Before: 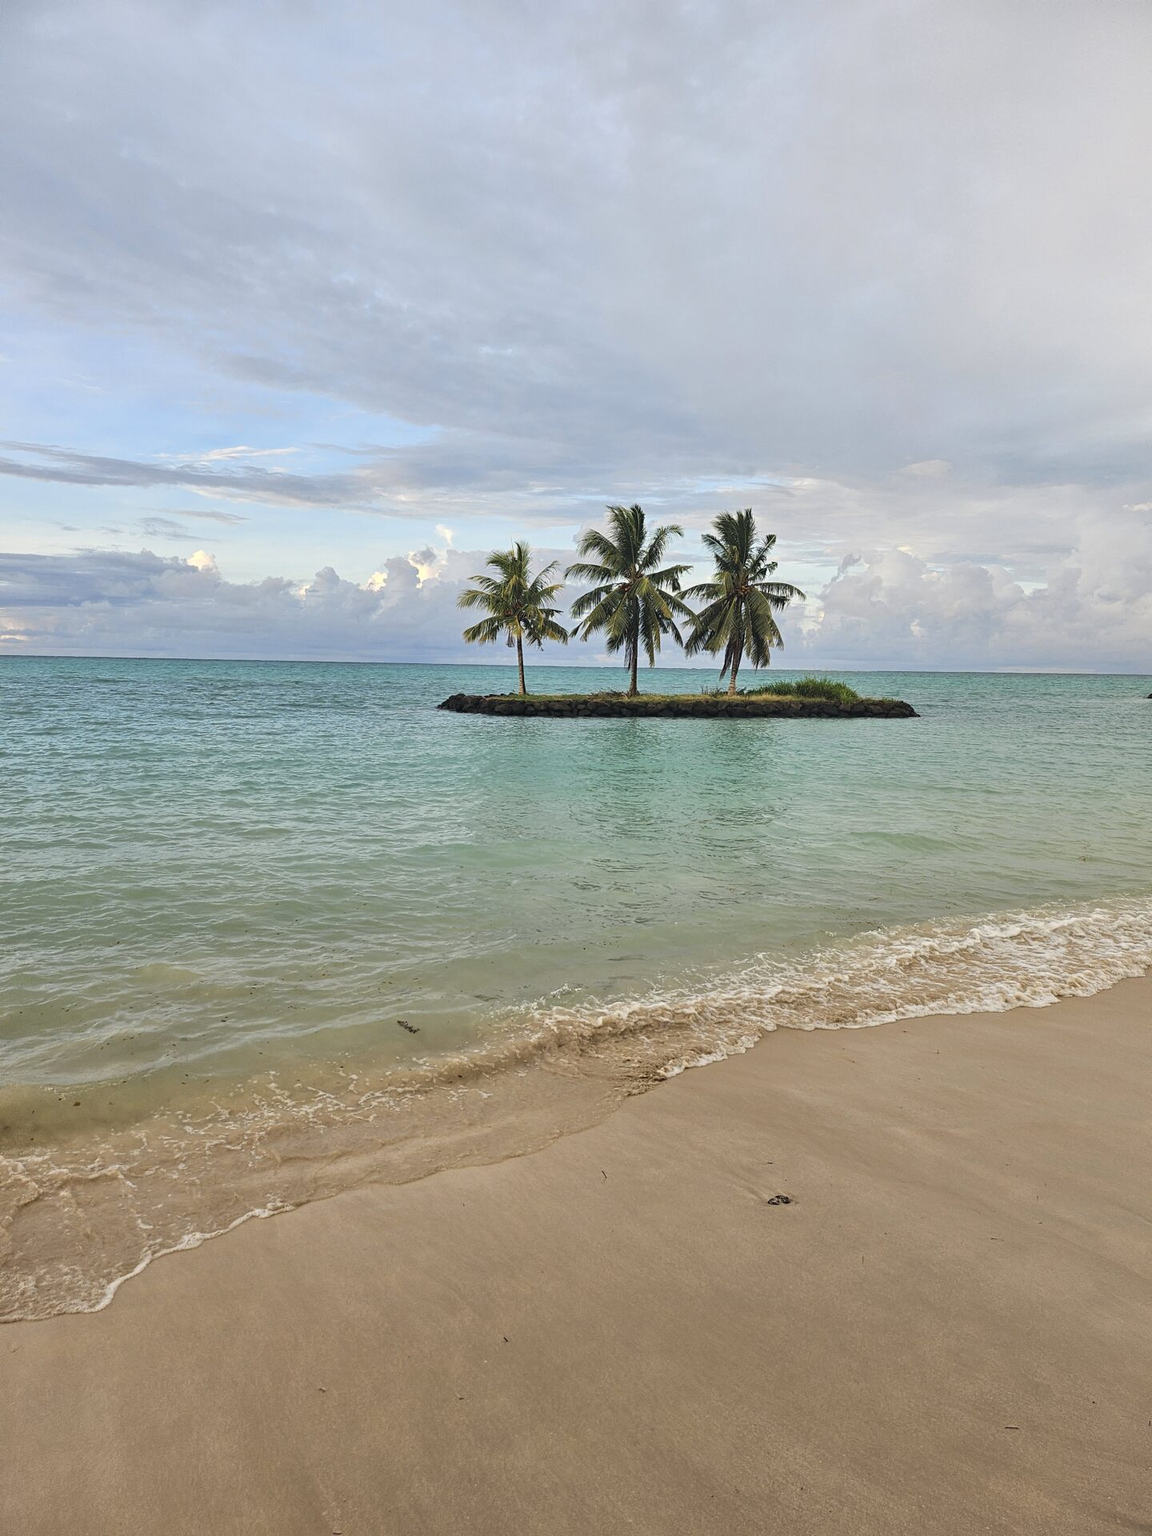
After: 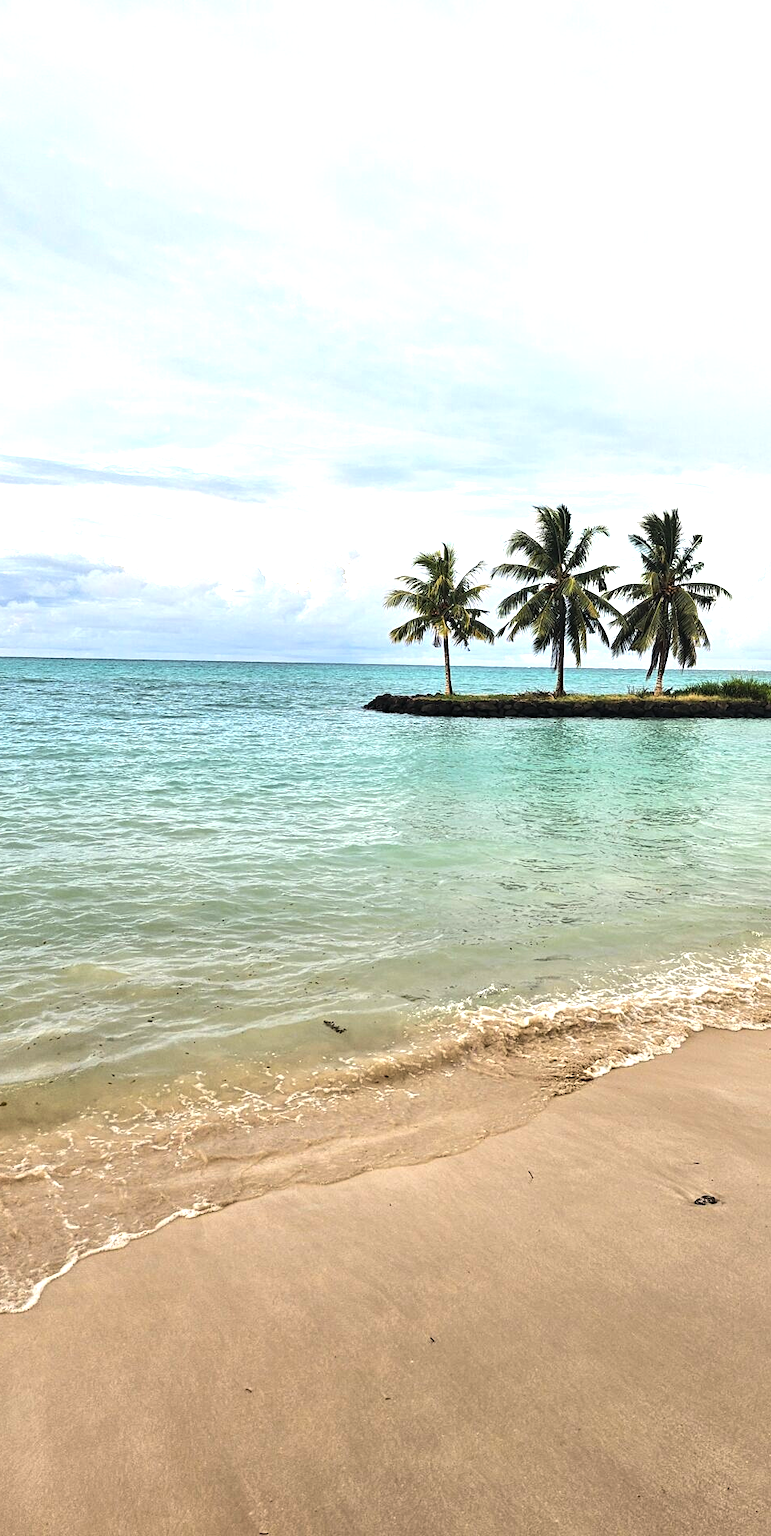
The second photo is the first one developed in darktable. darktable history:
tone equalizer: -8 EV -1.09 EV, -7 EV -1.04 EV, -6 EV -0.902 EV, -5 EV -0.58 EV, -3 EV 0.55 EV, -2 EV 0.845 EV, -1 EV 0.993 EV, +0 EV 1.06 EV, edges refinement/feathering 500, mask exposure compensation -1.57 EV, preserve details no
exposure: exposure 0.129 EV, compensate exposure bias true, compensate highlight preservation false
crop and rotate: left 6.449%, right 26.593%
